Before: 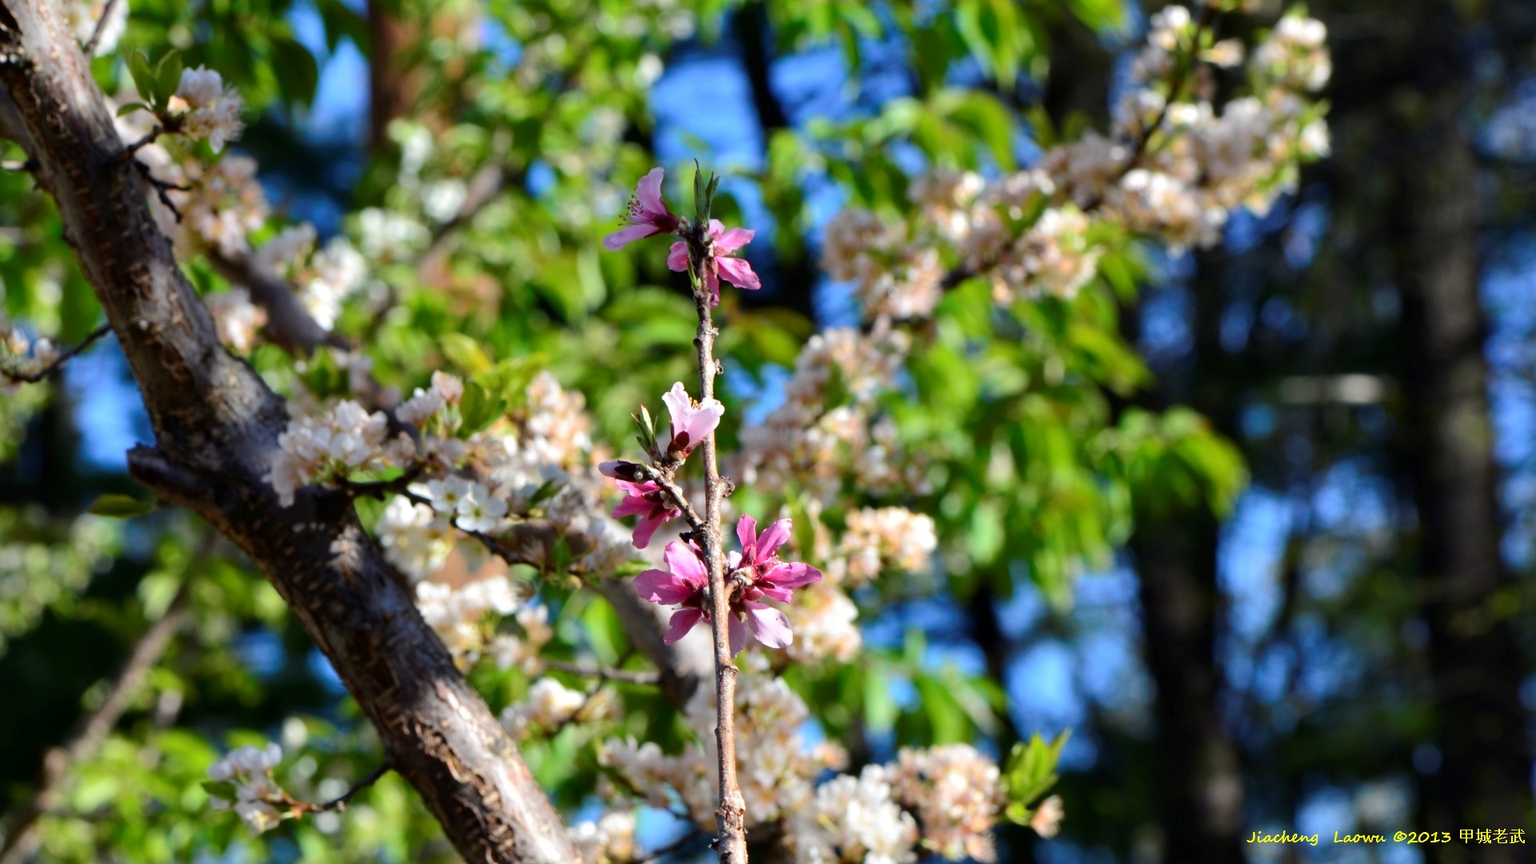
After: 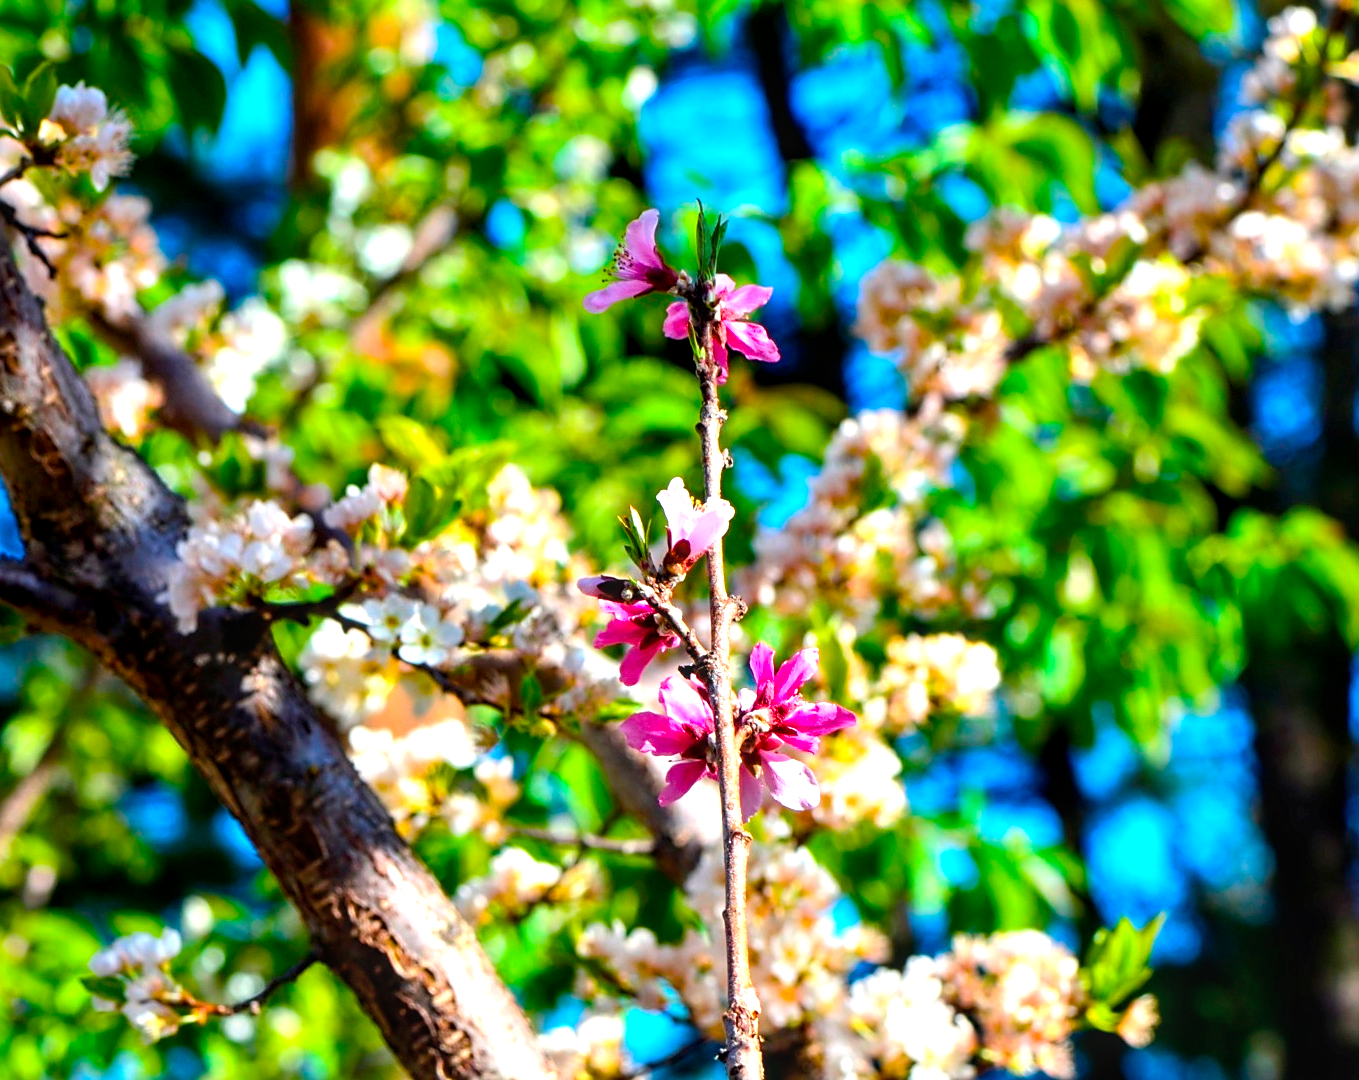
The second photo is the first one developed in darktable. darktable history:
exposure: exposure 0.782 EV, compensate exposure bias true, compensate highlight preservation false
local contrast: on, module defaults
crop and rotate: left 8.949%, right 20.222%
sharpen: radius 1.886, amount 0.413, threshold 1.459
color balance rgb: perceptual saturation grading › global saturation 25.806%, global vibrance 30.401%
